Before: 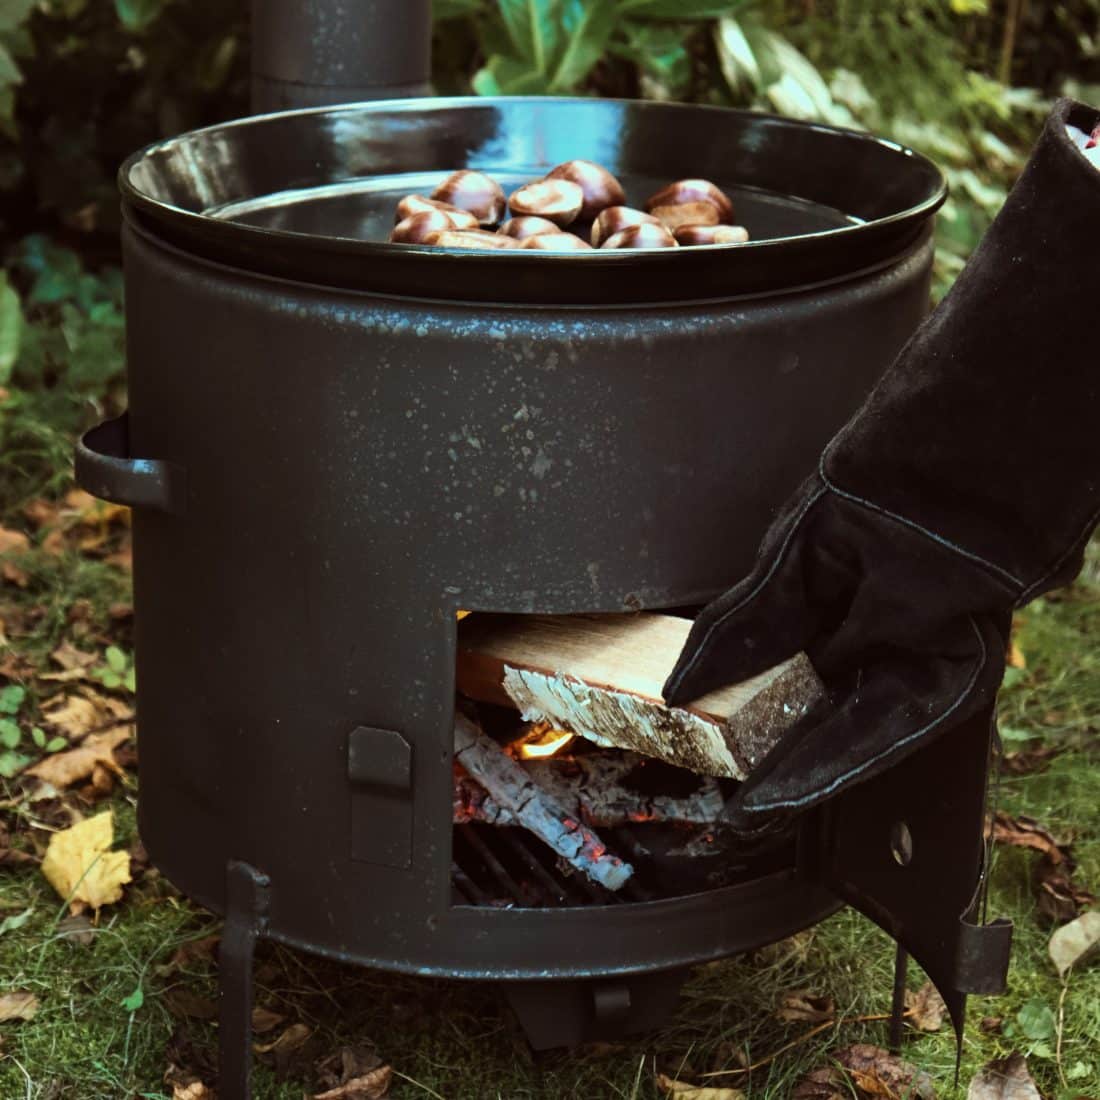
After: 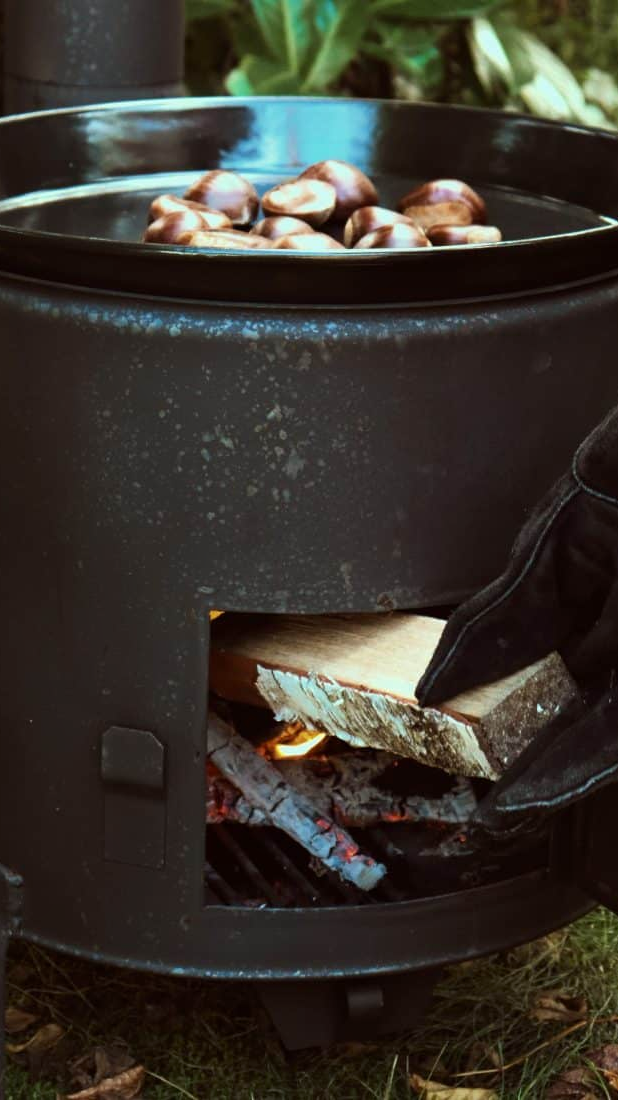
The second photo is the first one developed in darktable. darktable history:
crop and rotate: left 22.516%, right 21.234%
shadows and highlights: shadows -24.28, highlights 49.77, soften with gaussian
